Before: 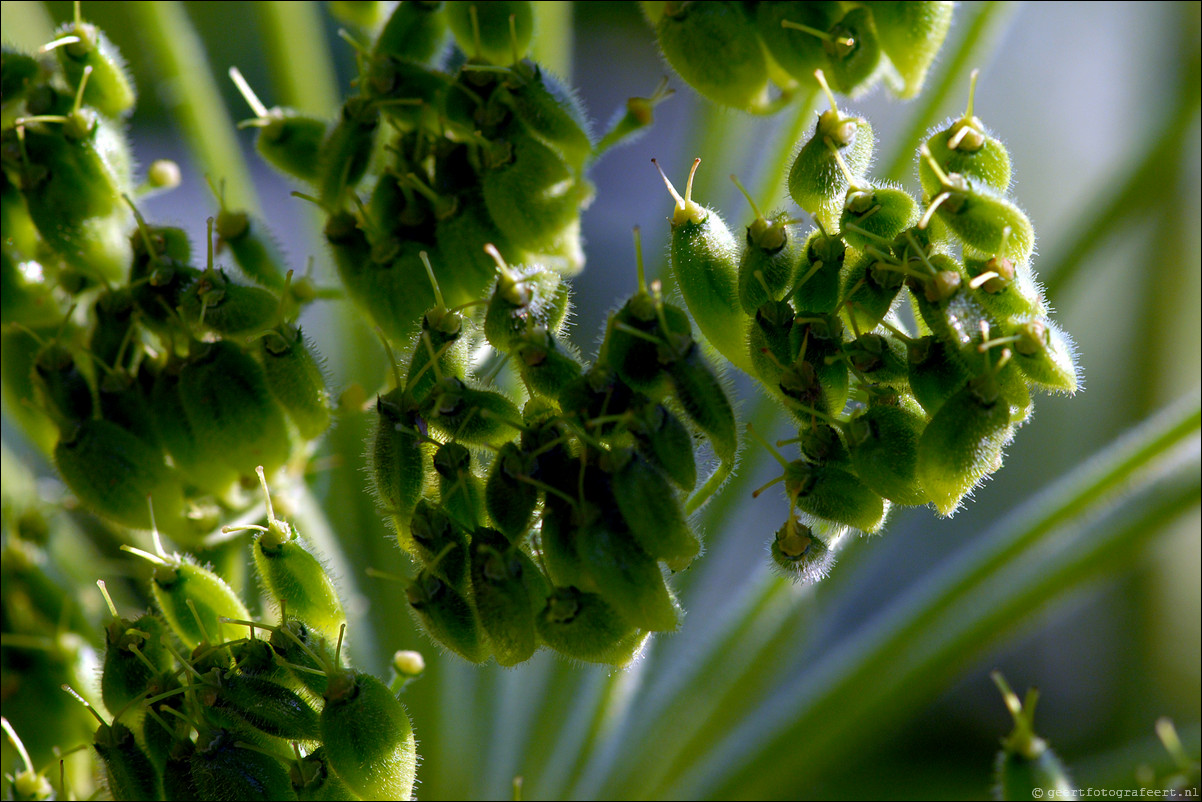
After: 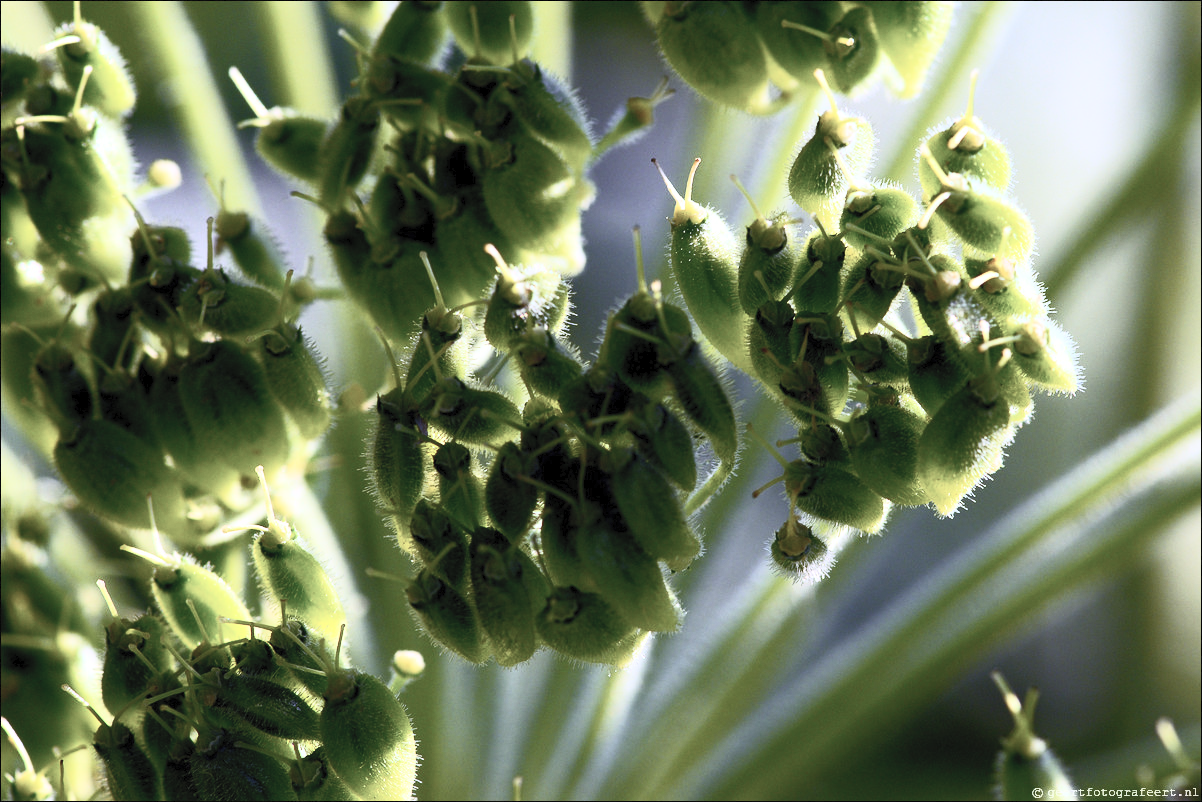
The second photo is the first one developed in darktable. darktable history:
contrast brightness saturation: contrast 0.574, brightness 0.569, saturation -0.331
